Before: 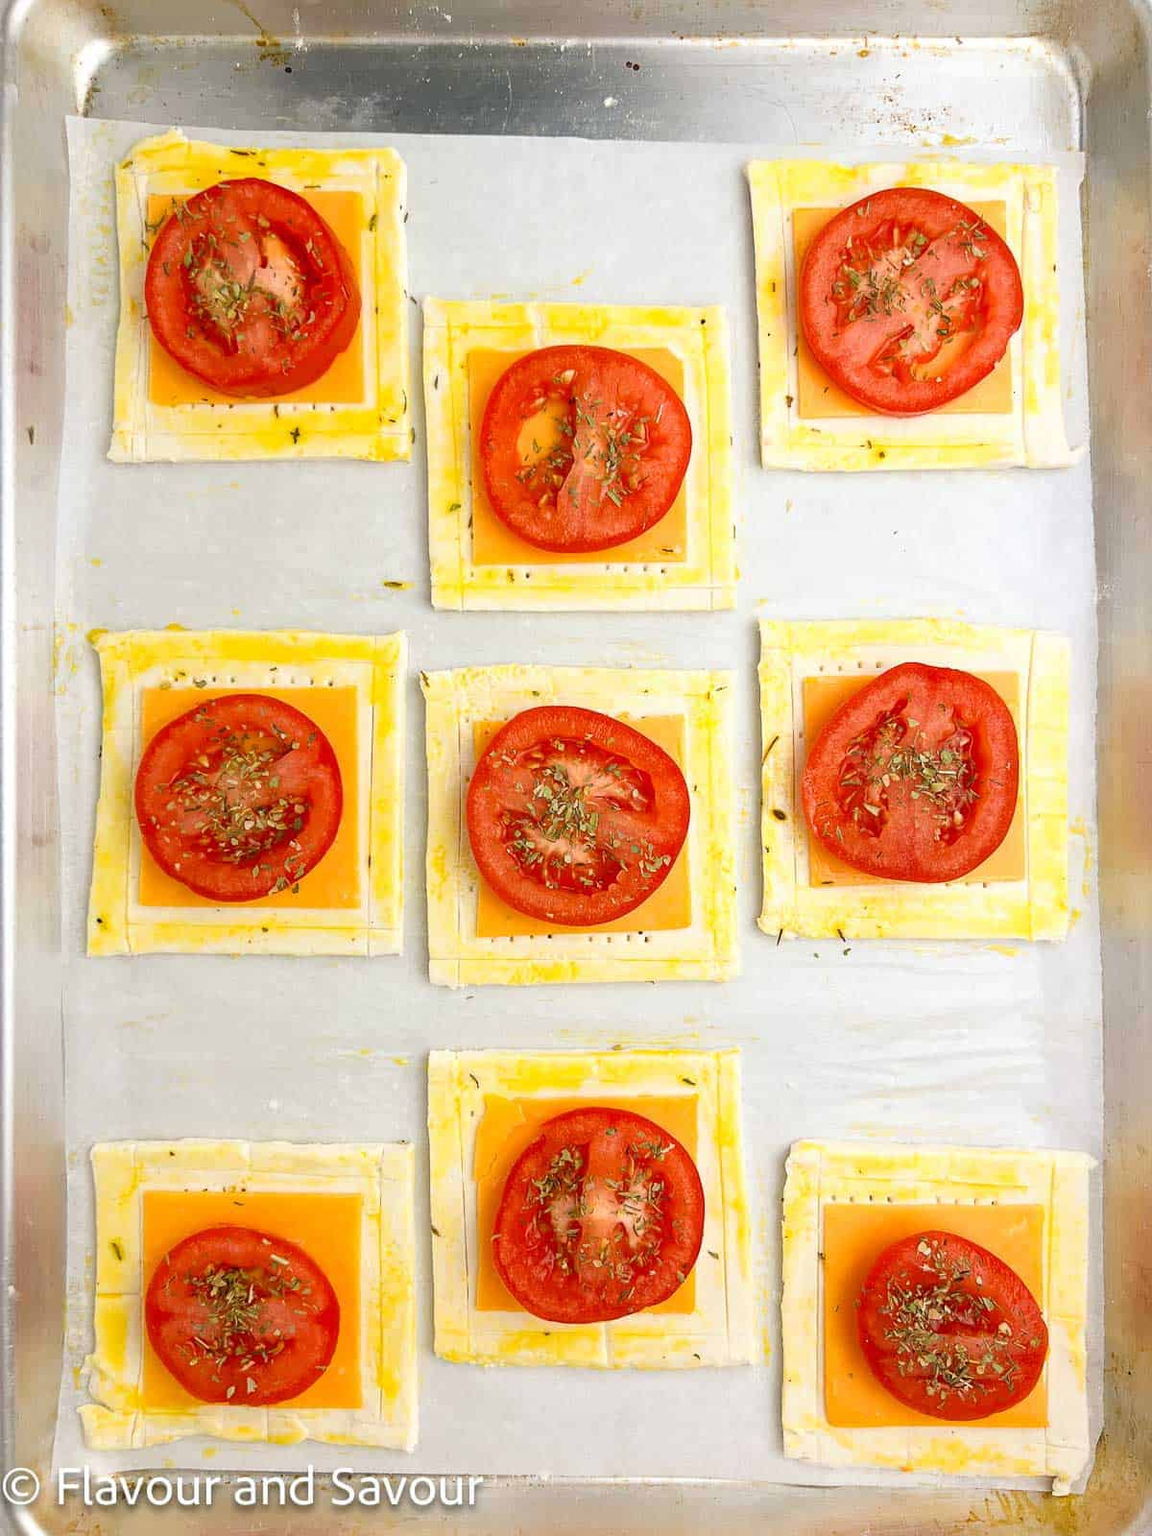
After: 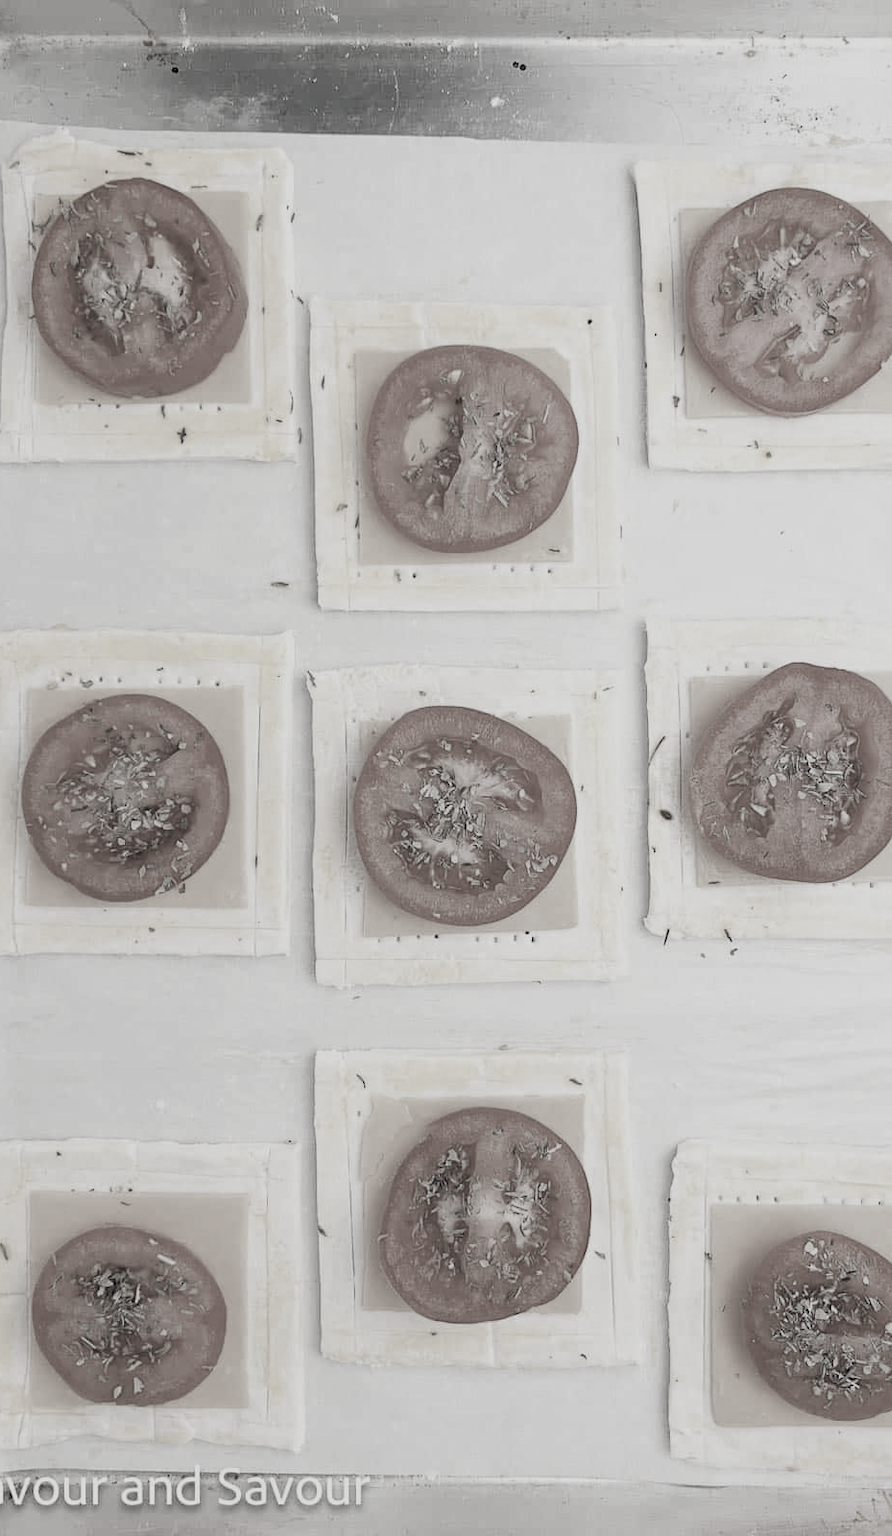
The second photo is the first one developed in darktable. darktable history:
exposure: exposure 0.175 EV, compensate highlight preservation false
color correction: highlights b* -0.018, saturation 0.197
crop: left 9.854%, right 12.587%
tone equalizer: on, module defaults
filmic rgb: black relative exposure -7.65 EV, white relative exposure 4.56 EV, hardness 3.61
color zones: curves: ch1 [(0, 0.34) (0.143, 0.164) (0.286, 0.152) (0.429, 0.176) (0.571, 0.173) (0.714, 0.188) (0.857, 0.199) (1, 0.34)]
